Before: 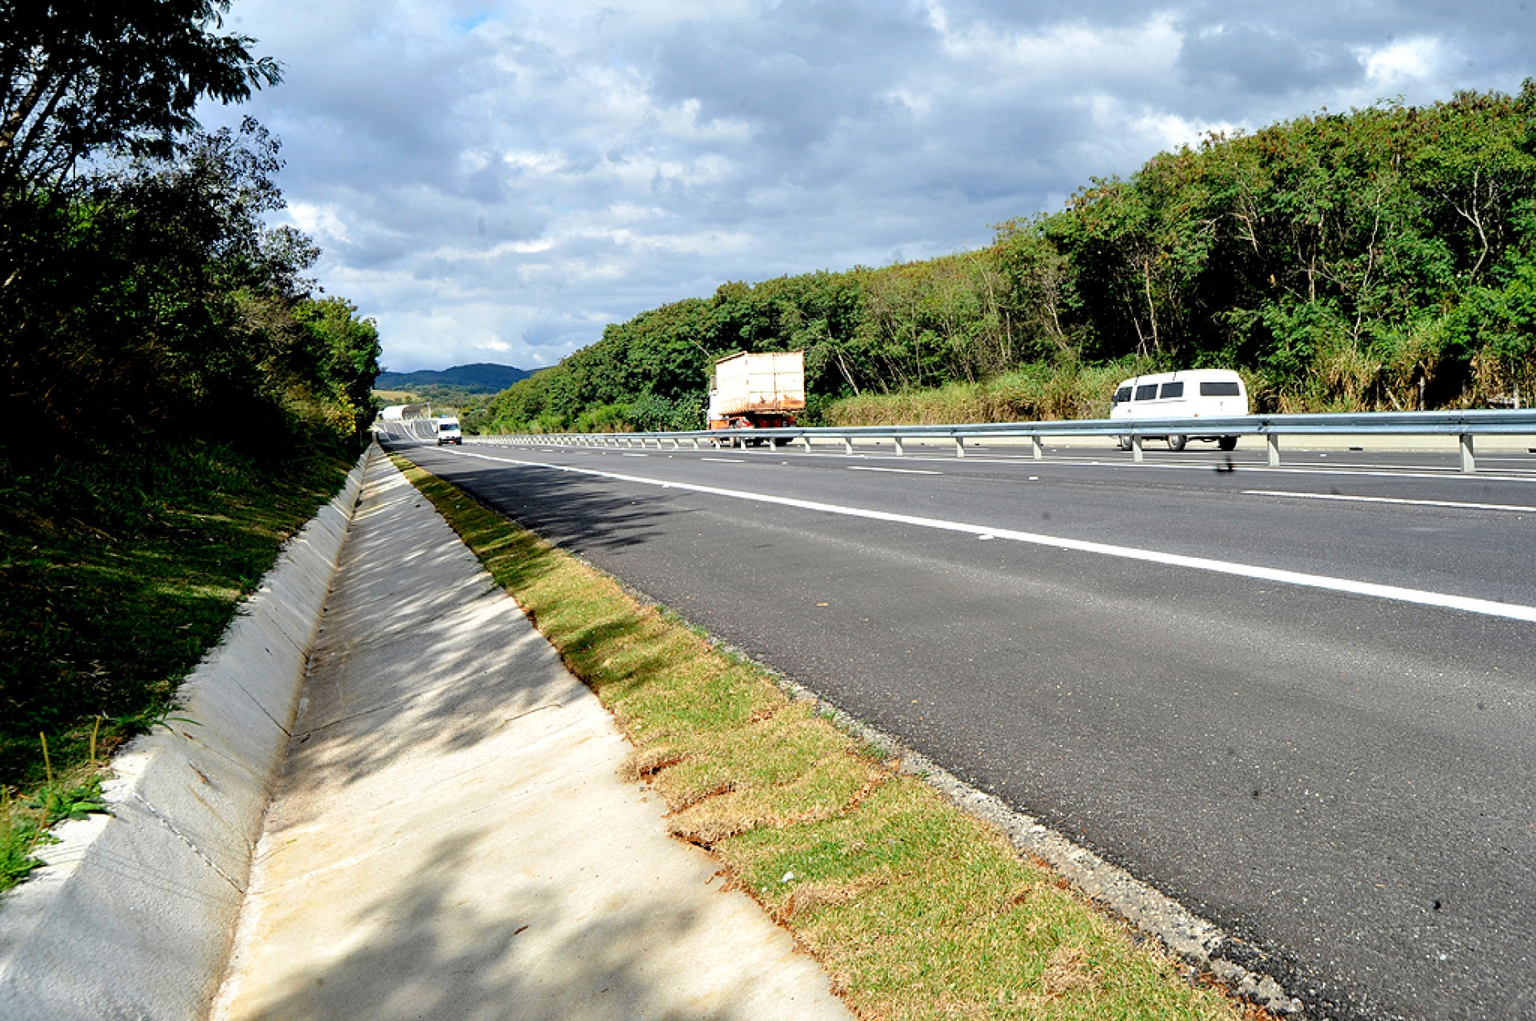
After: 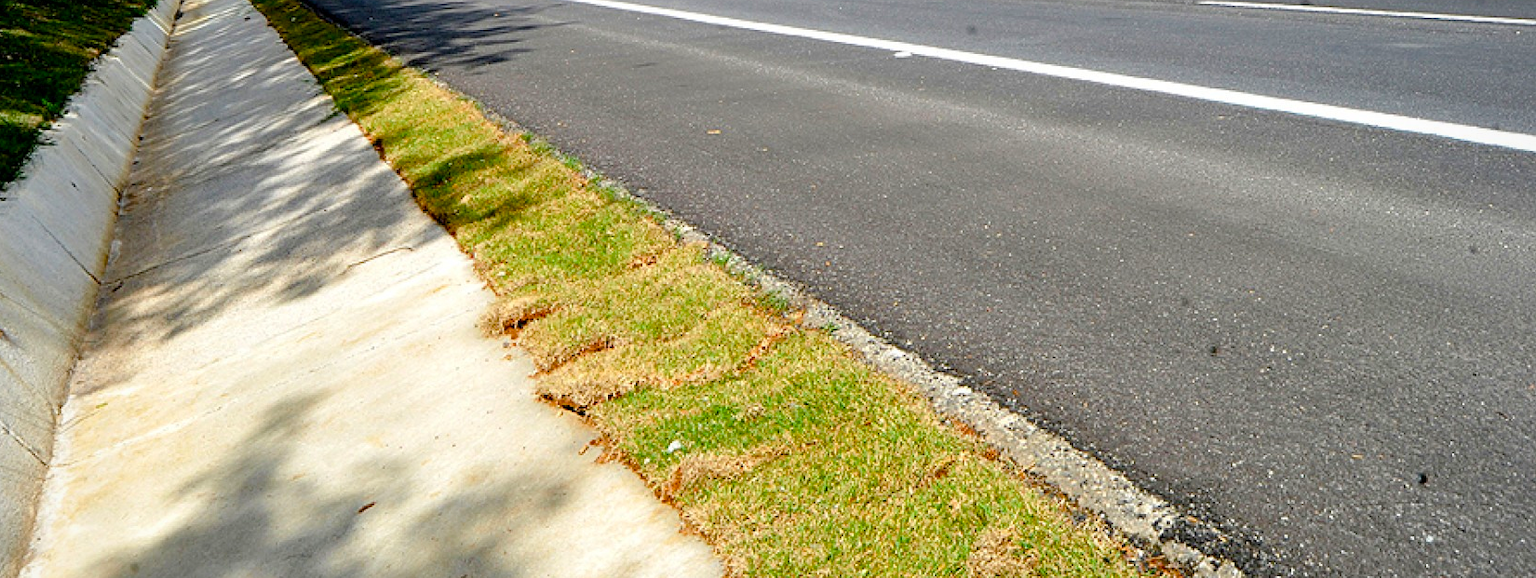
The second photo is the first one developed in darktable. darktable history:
crop and rotate: left 13.258%, top 48.017%, bottom 2.825%
color balance rgb: linear chroma grading › global chroma 14.973%, perceptual saturation grading › global saturation 13.839%, perceptual saturation grading › highlights -25.156%, perceptual saturation grading › shadows 29.966%, global vibrance 20%
vignetting: fall-off radius 60.86%, brightness -0.182, saturation -0.309, unbound false
